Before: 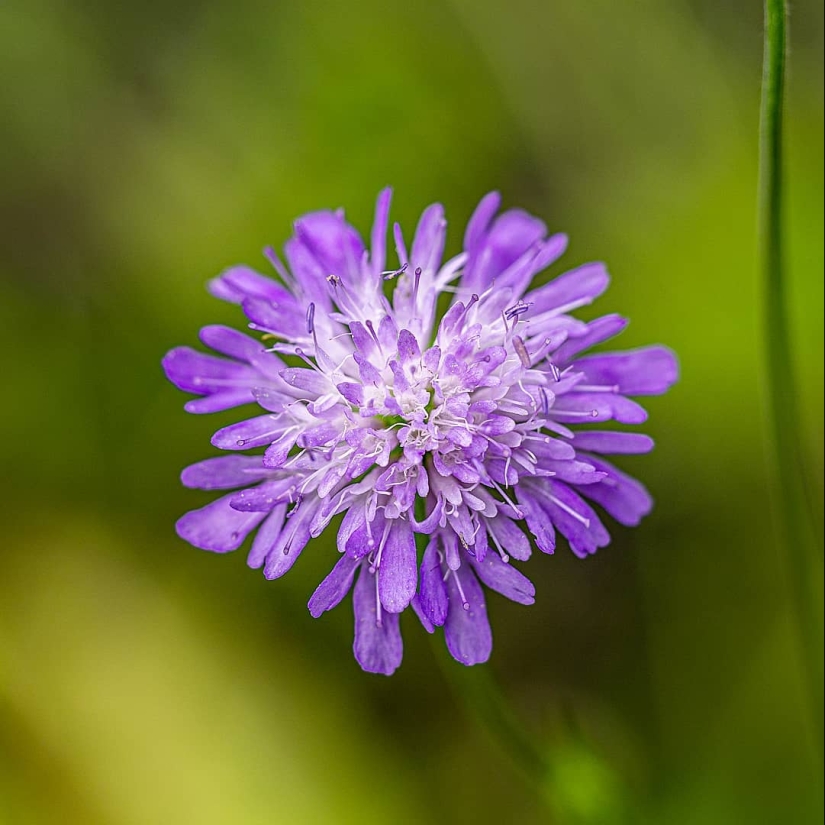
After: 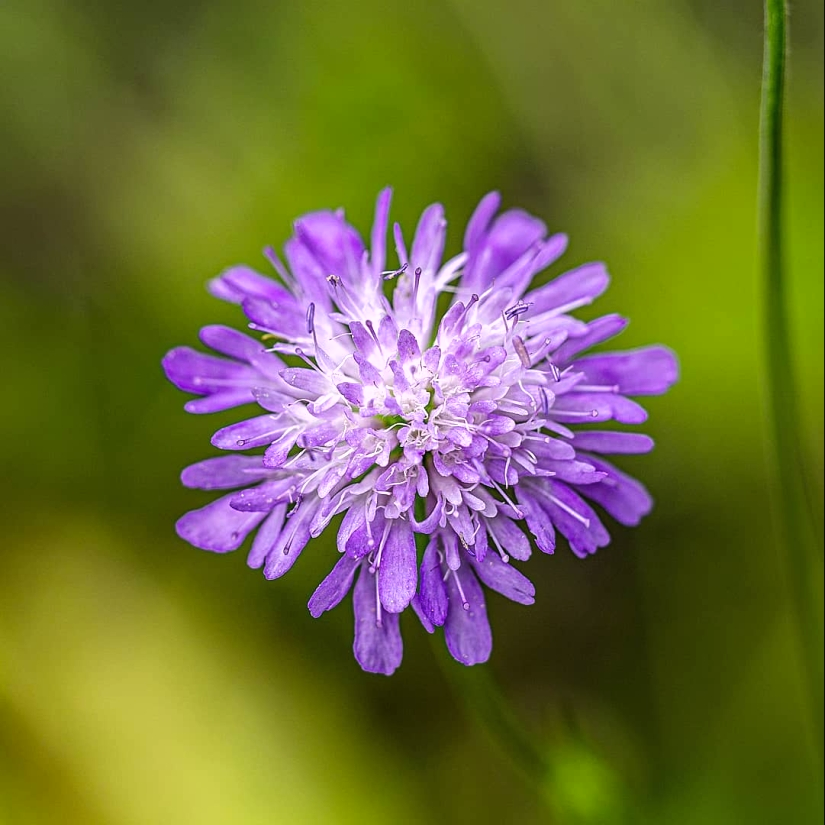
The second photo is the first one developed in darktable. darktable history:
tone curve: curves: ch0 [(0, 0) (0.003, 0.002) (0.011, 0.01) (0.025, 0.022) (0.044, 0.039) (0.069, 0.061) (0.1, 0.088) (0.136, 0.126) (0.177, 0.167) (0.224, 0.211) (0.277, 0.27) (0.335, 0.335) (0.399, 0.407) (0.468, 0.485) (0.543, 0.569) (0.623, 0.659) (0.709, 0.756) (0.801, 0.851) (0.898, 0.961) (1, 1)], color space Lab, linked channels, preserve colors none
